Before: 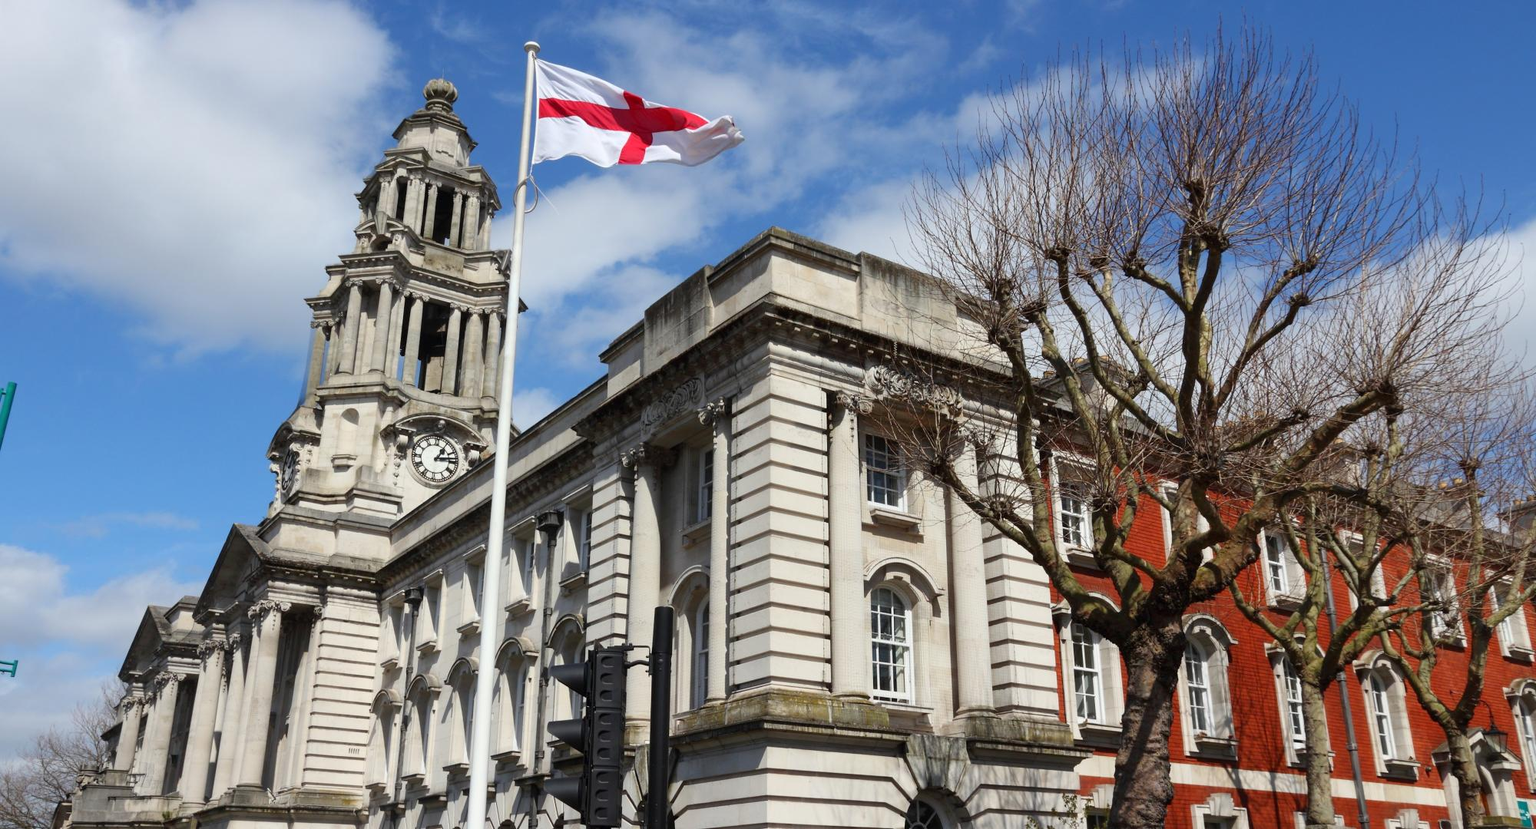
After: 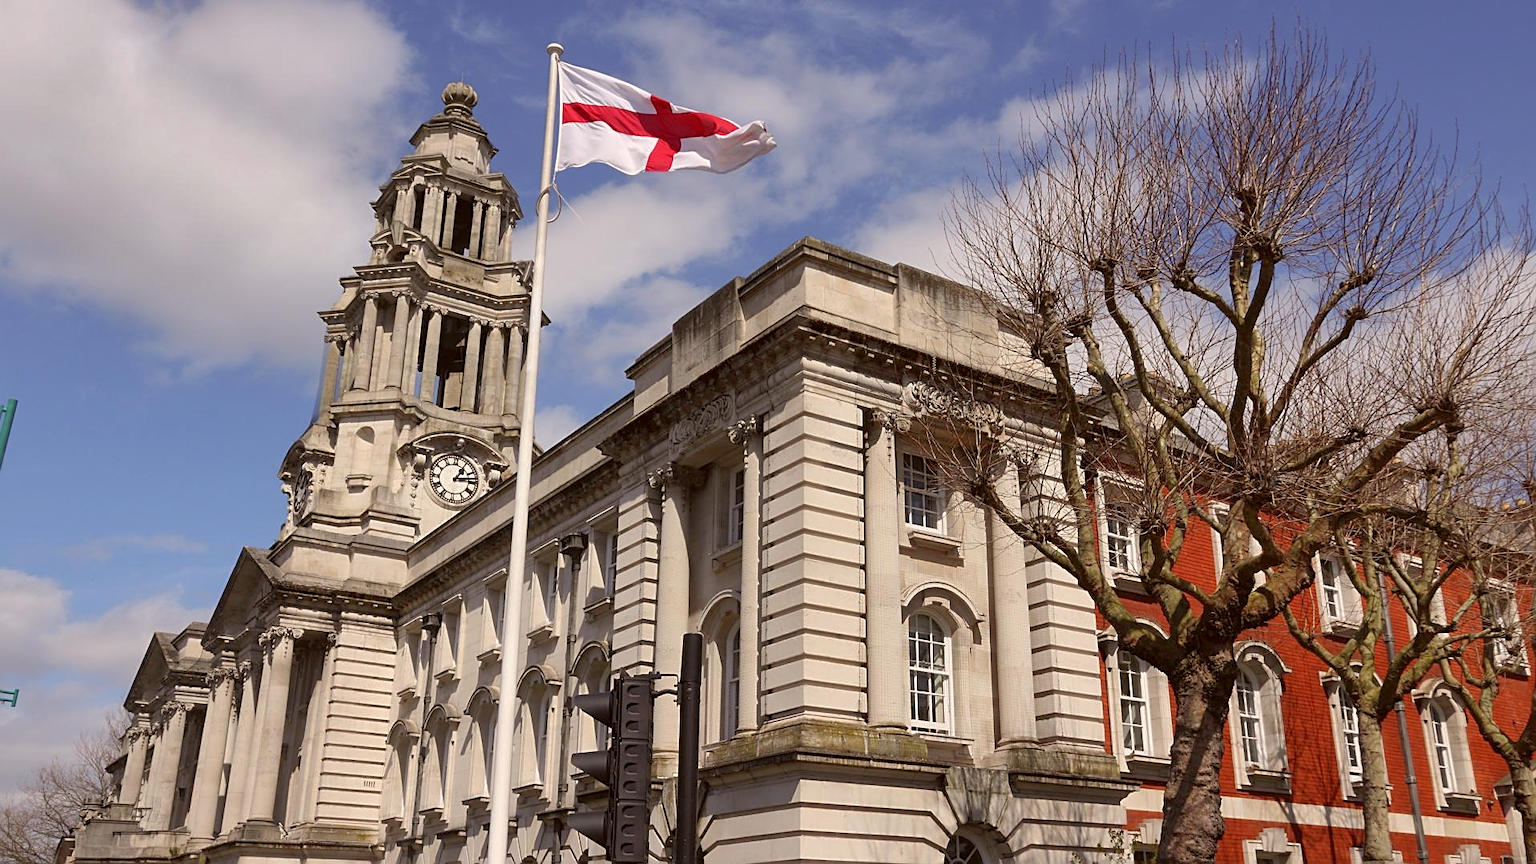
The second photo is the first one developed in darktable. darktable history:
crop: right 4.126%, bottom 0.031%
sharpen: amount 0.55
shadows and highlights: on, module defaults
color correction: highlights a* 6.27, highlights b* 8.19, shadows a* 5.94, shadows b* 7.23, saturation 0.9
